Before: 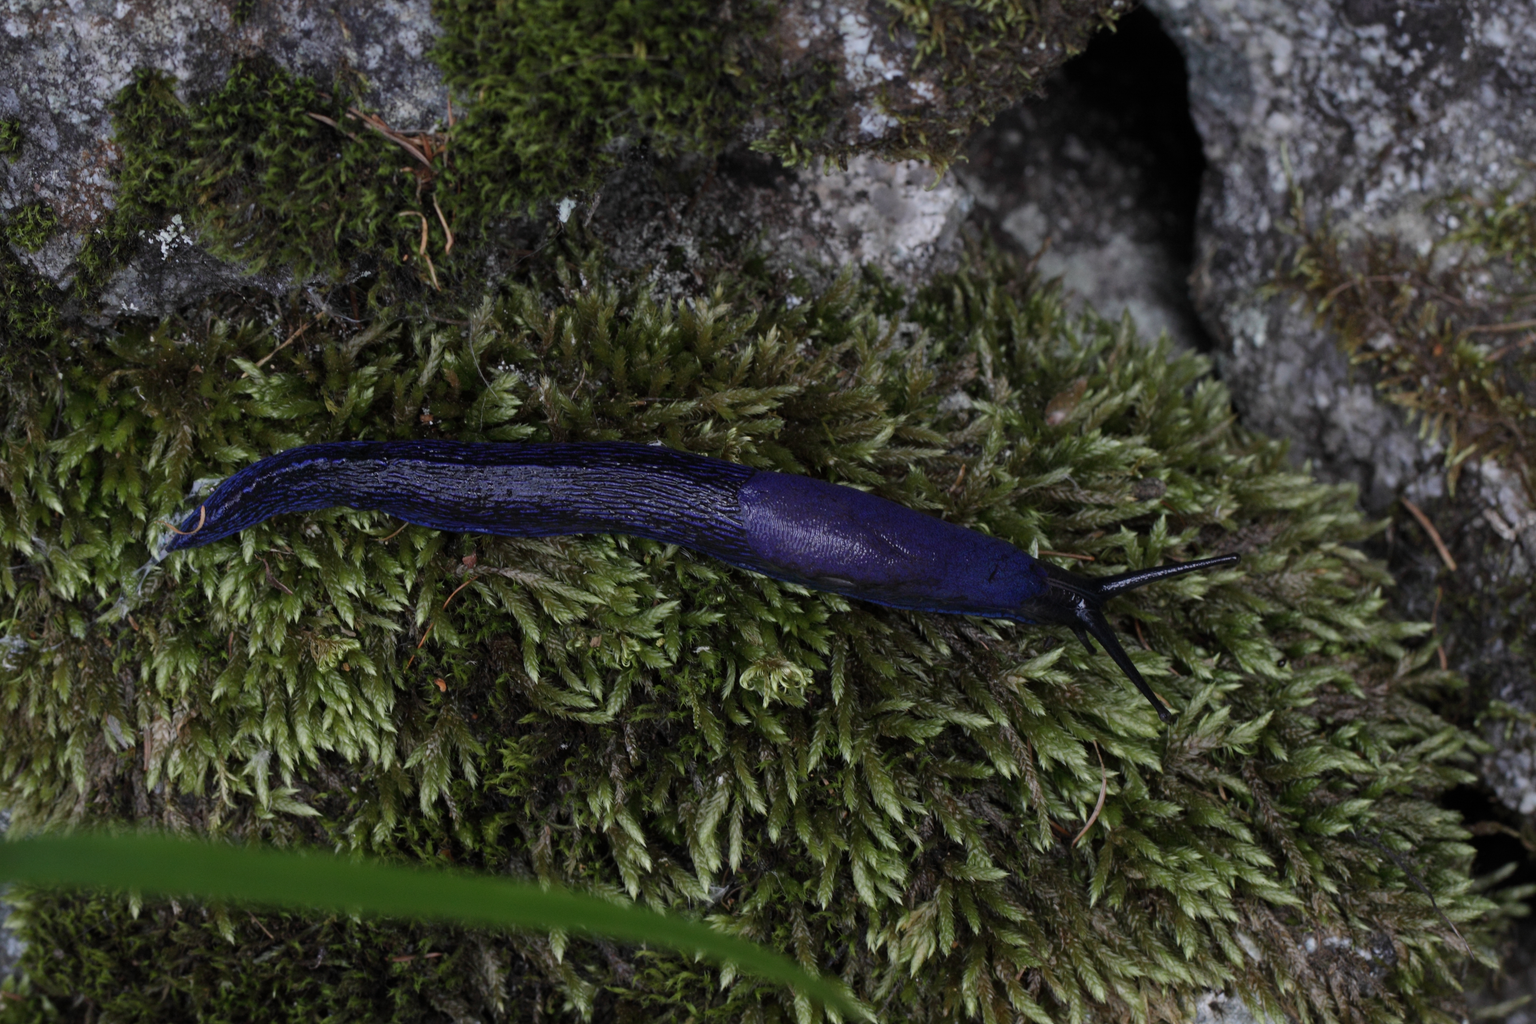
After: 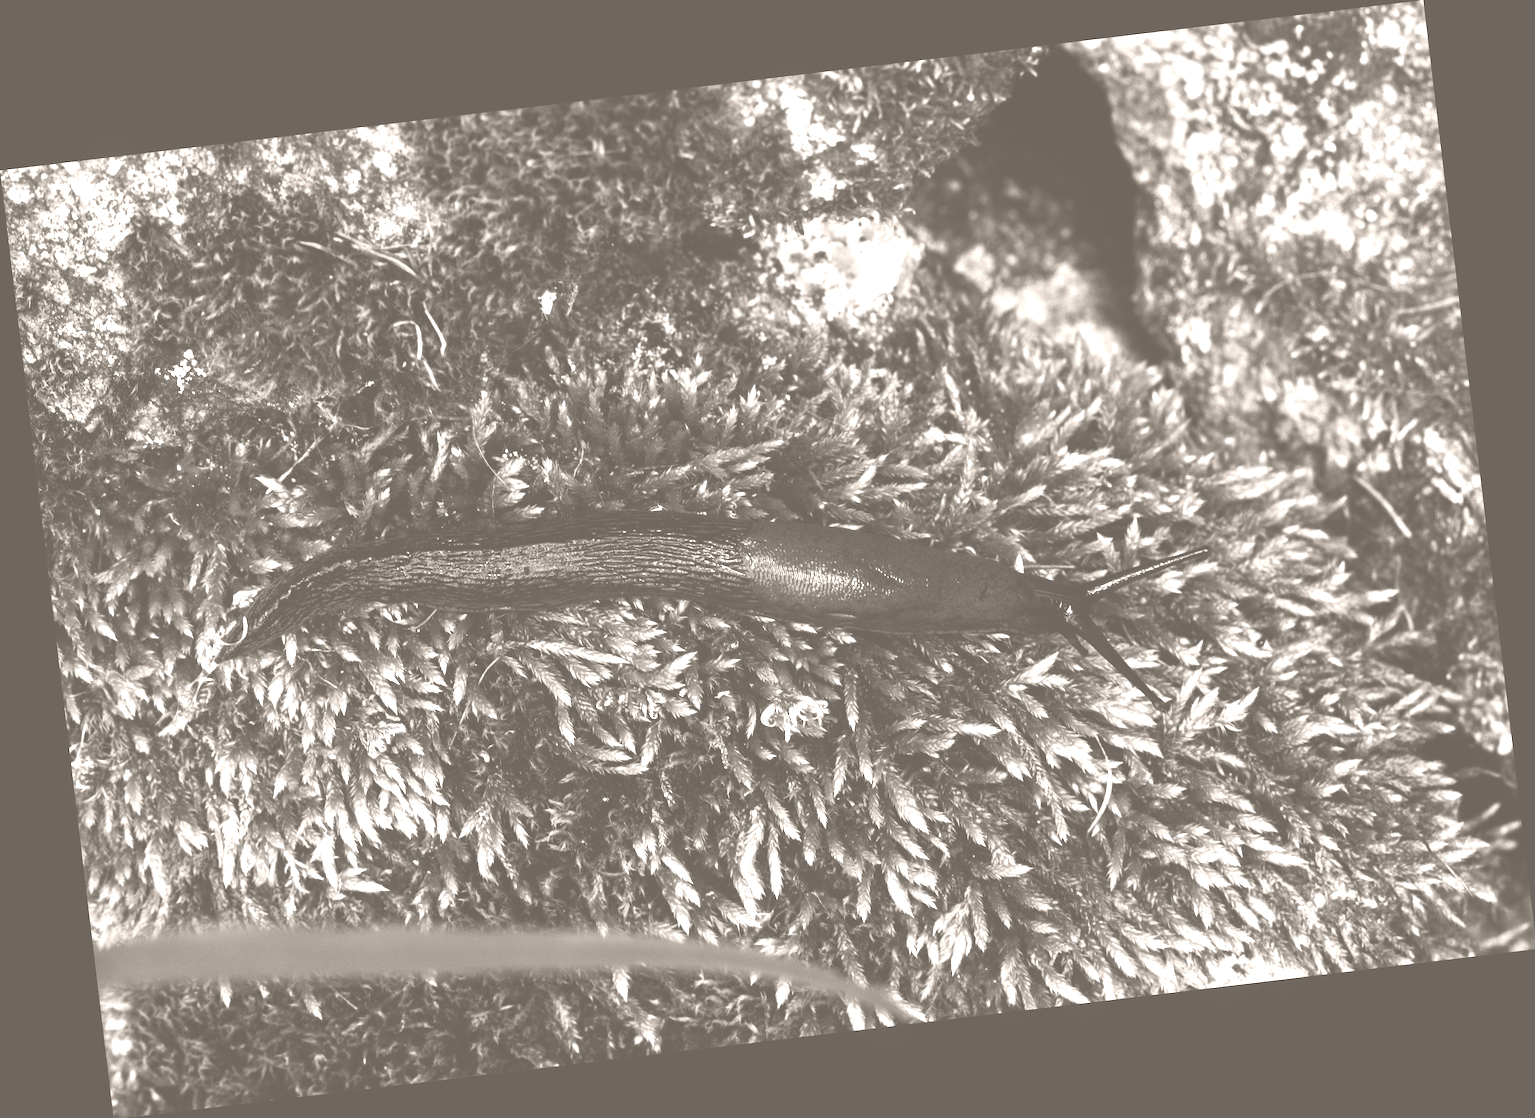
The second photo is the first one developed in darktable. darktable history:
contrast brightness saturation: contrast 0.23, brightness 0.1, saturation 0.29
filmic rgb: black relative exposure -7.65 EV, white relative exposure 4.56 EV, hardness 3.61
rotate and perspective: rotation -6.83°, automatic cropping off
levels: levels [0, 0.43, 0.984]
tone curve: curves: ch0 [(0, 0.058) (0.198, 0.188) (0.512, 0.582) (0.625, 0.754) (0.81, 0.934) (1, 1)], color space Lab, linked channels, preserve colors none
bloom: size 9%, threshold 100%, strength 7%
colorize: hue 34.49°, saturation 35.33%, source mix 100%, lightness 55%, version 1
